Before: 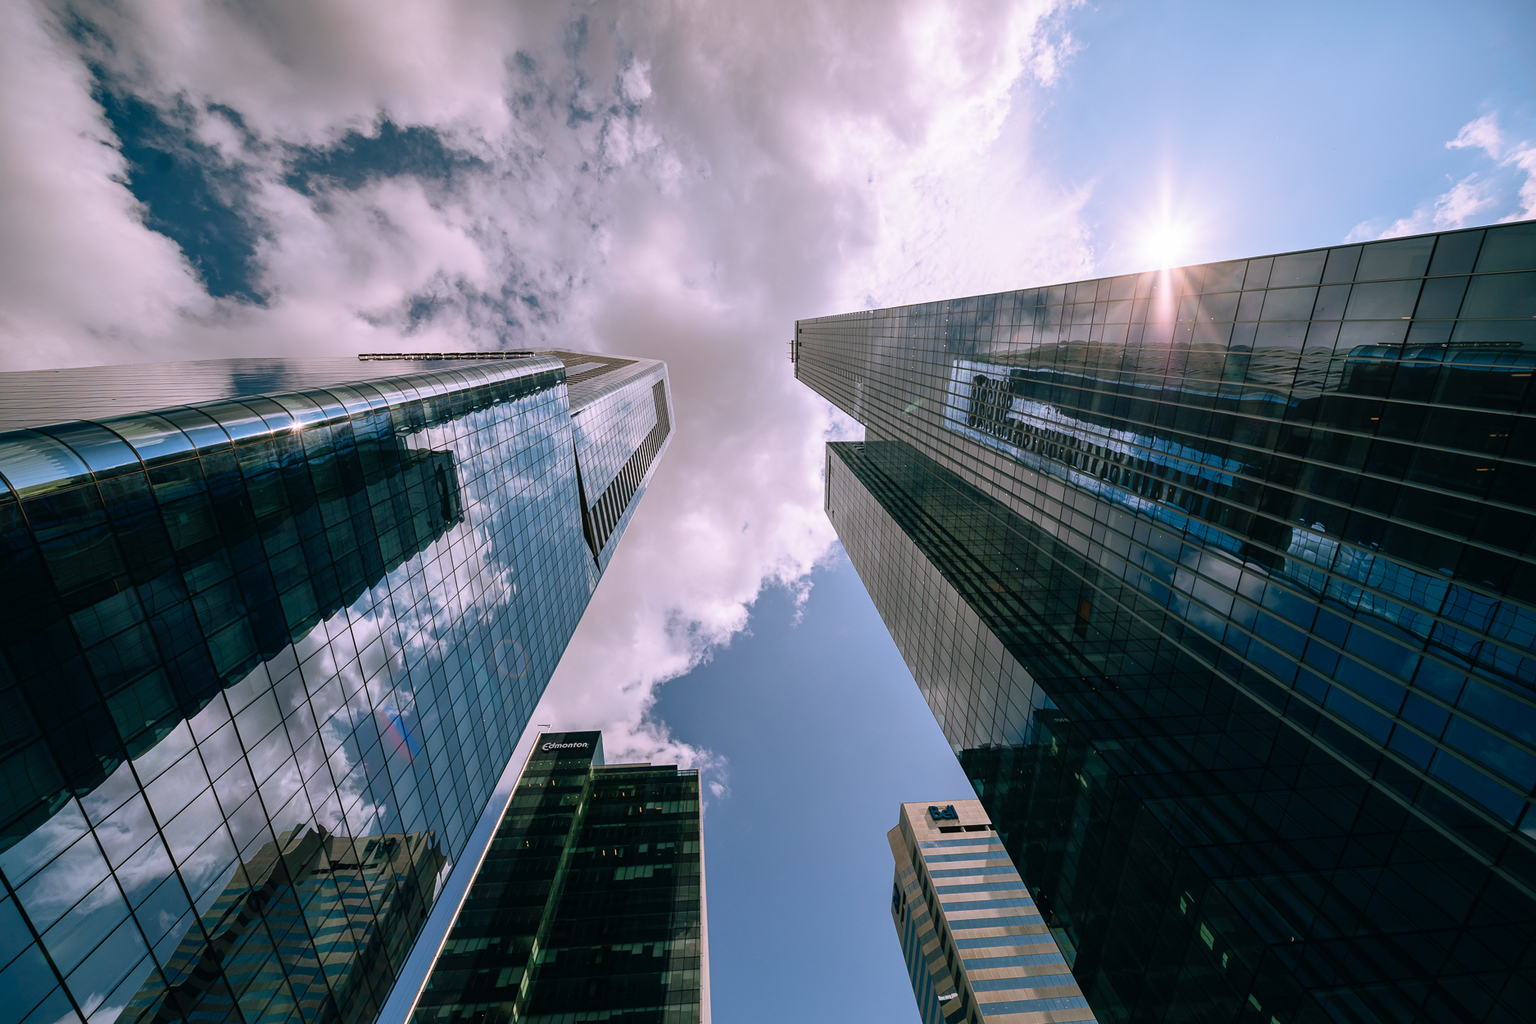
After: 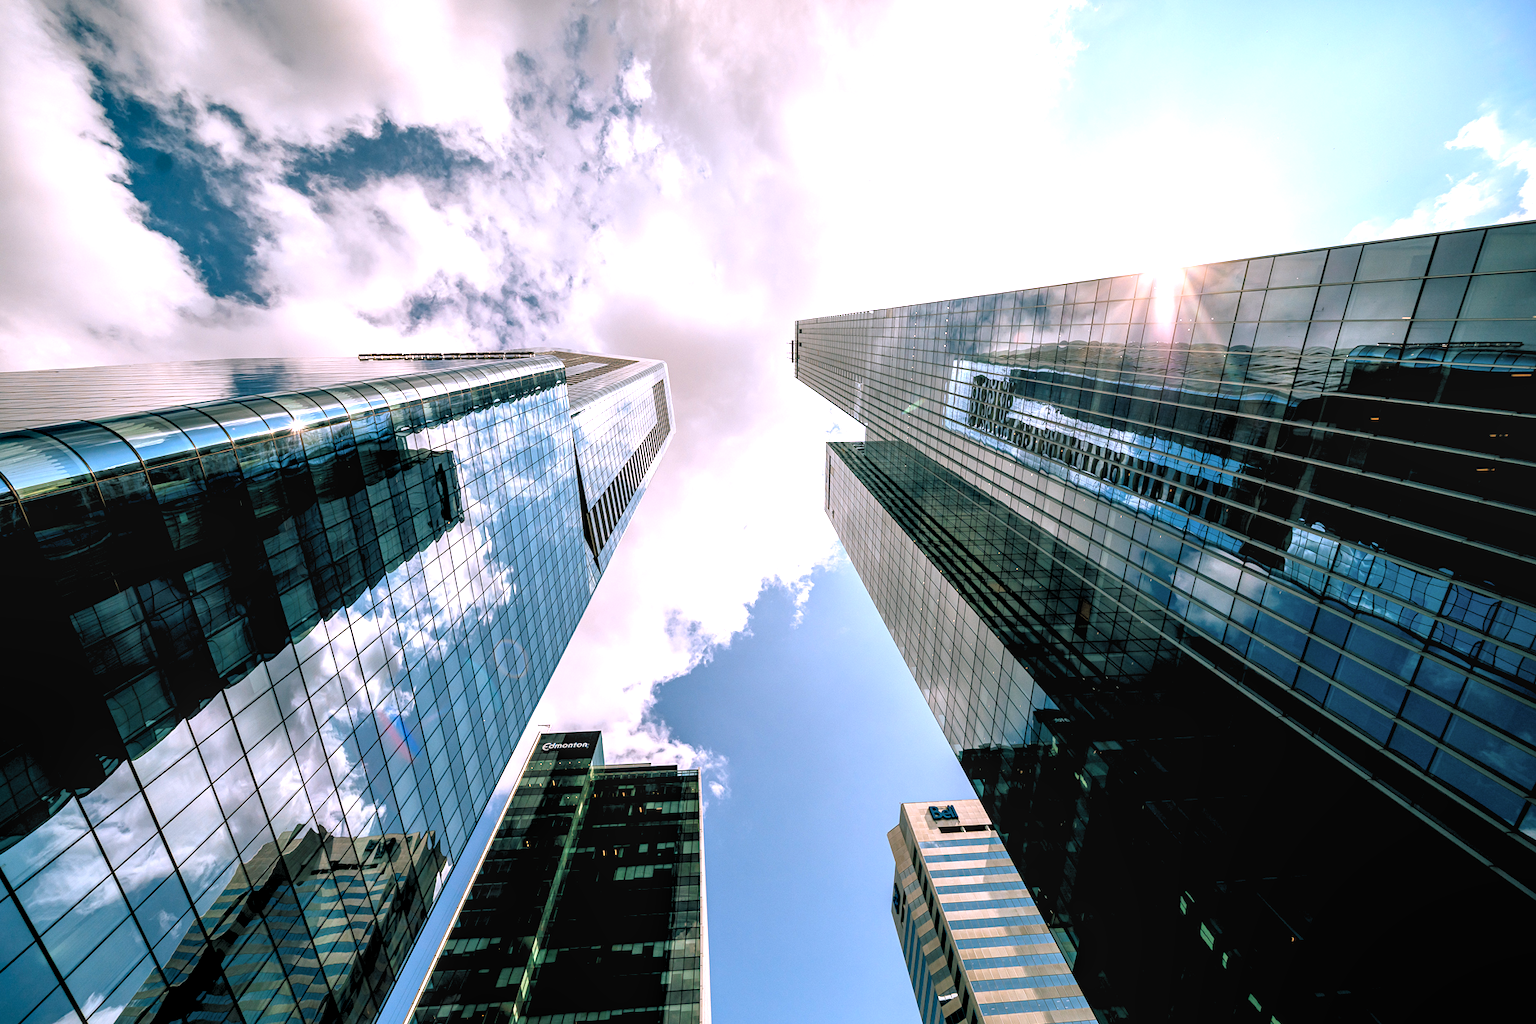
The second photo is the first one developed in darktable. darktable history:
exposure: black level correction 0, exposure 0.9 EV, compensate highlight preservation false
rgb levels: levels [[0.013, 0.434, 0.89], [0, 0.5, 1], [0, 0.5, 1]]
local contrast: on, module defaults
